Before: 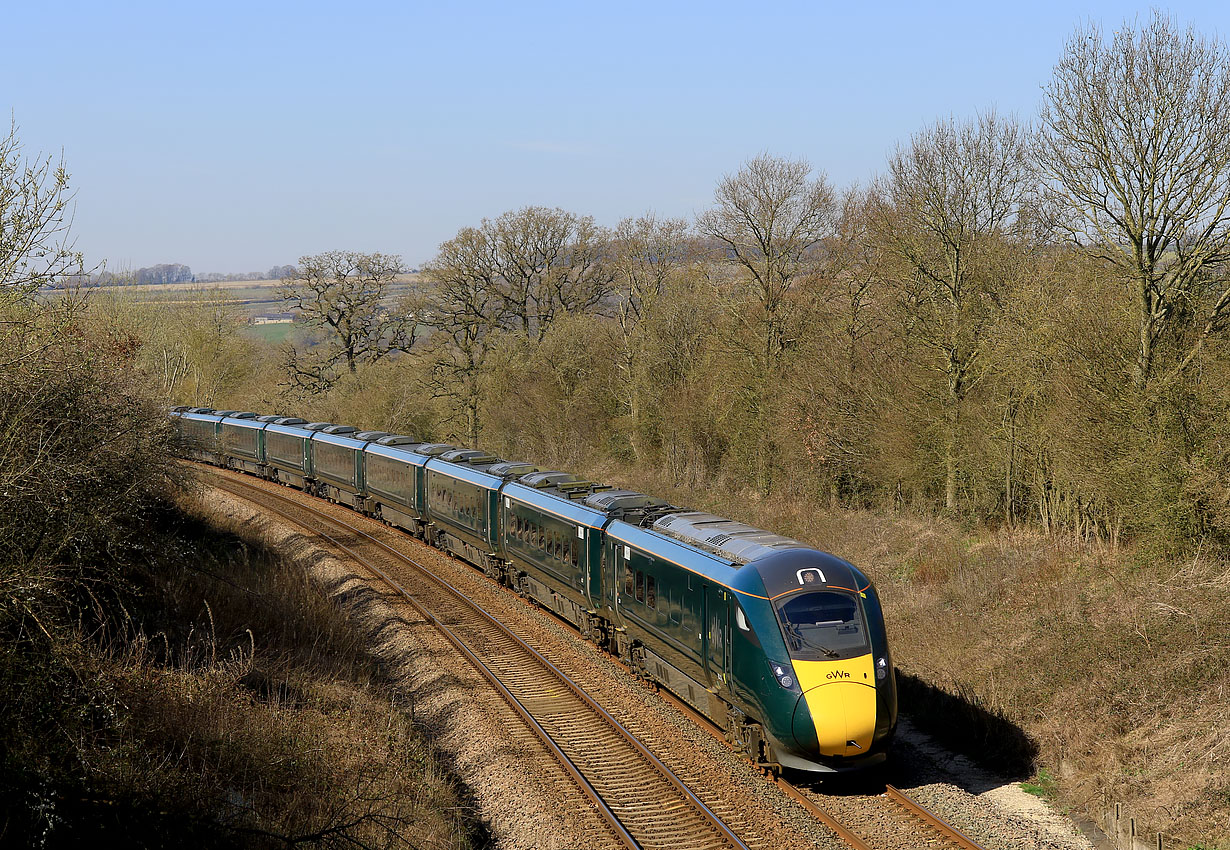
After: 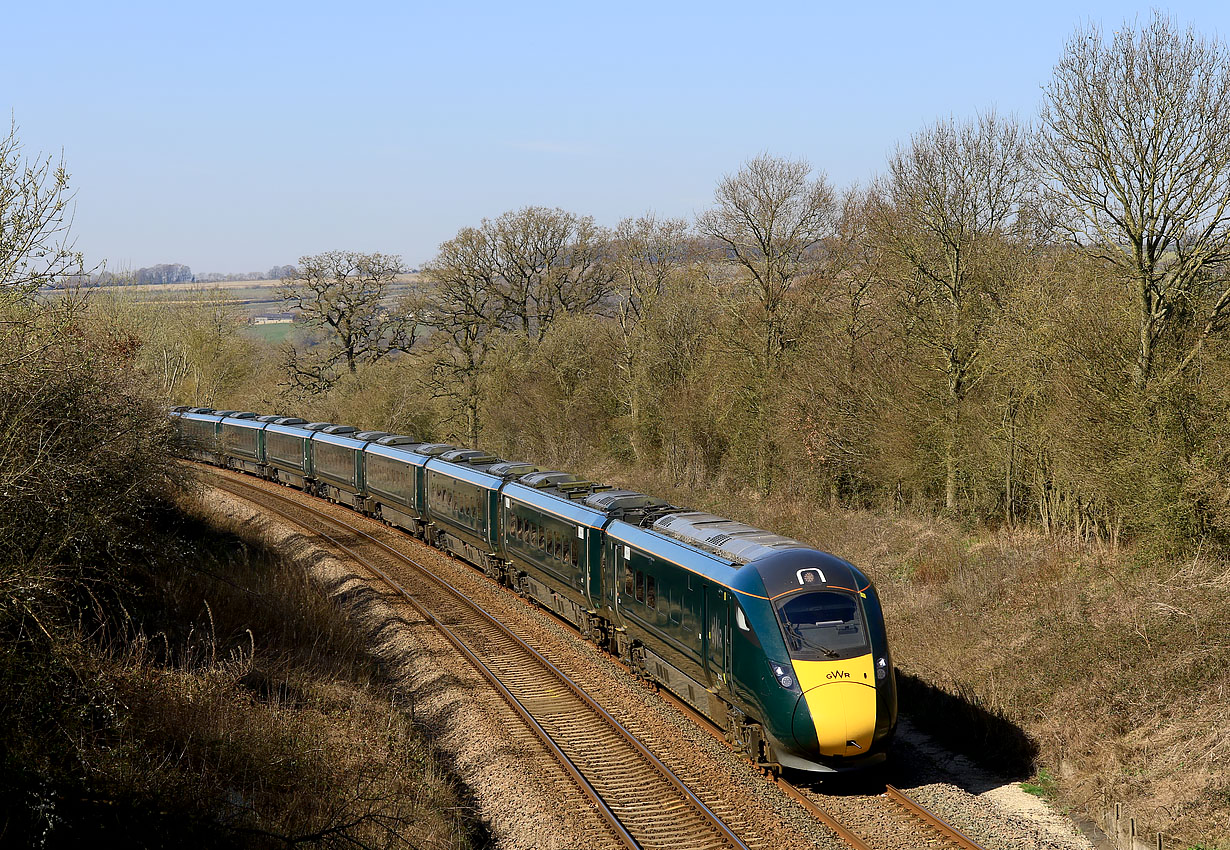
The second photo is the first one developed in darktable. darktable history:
contrast brightness saturation: contrast 0.14
